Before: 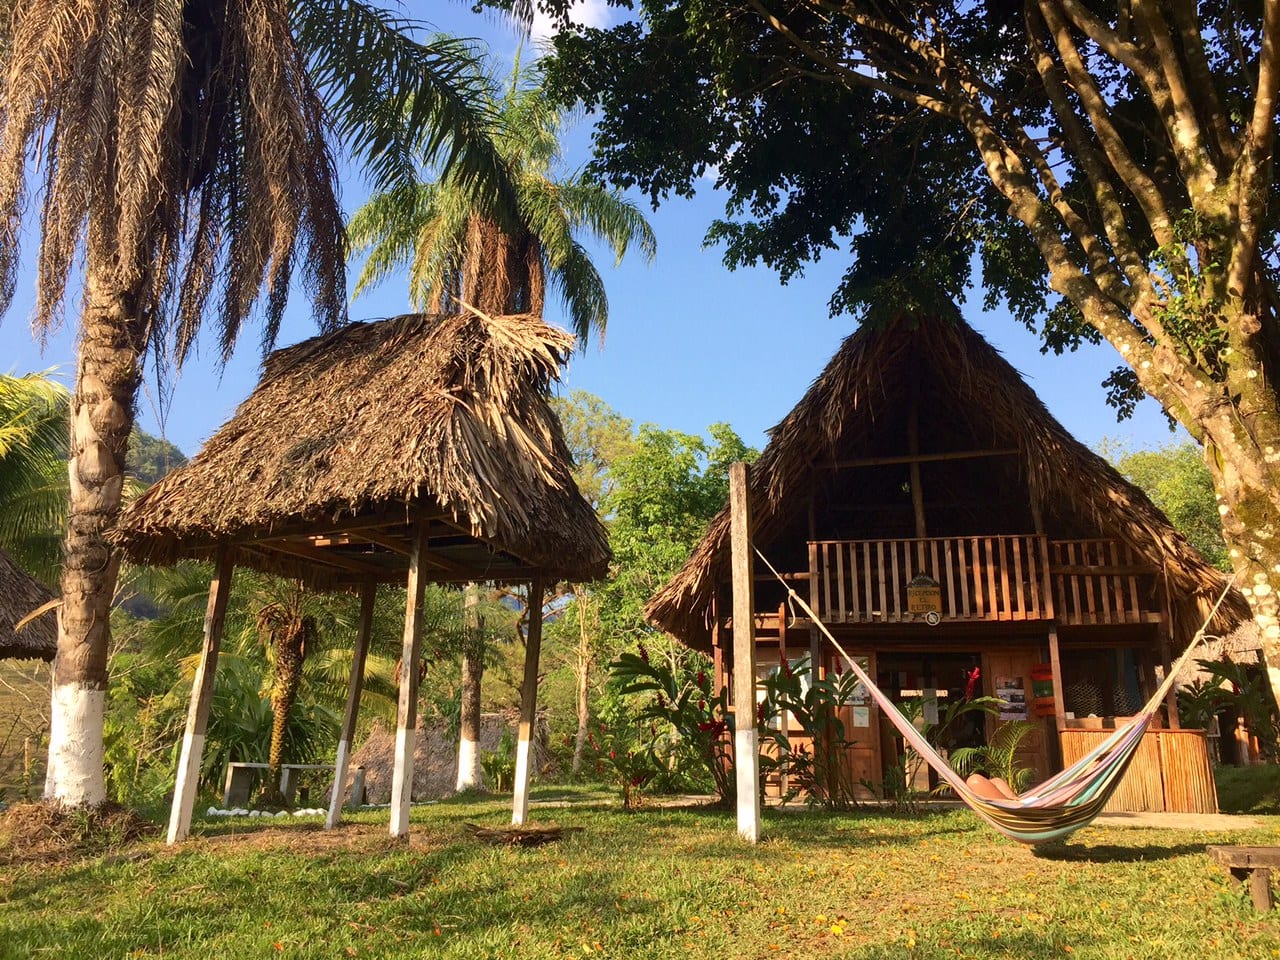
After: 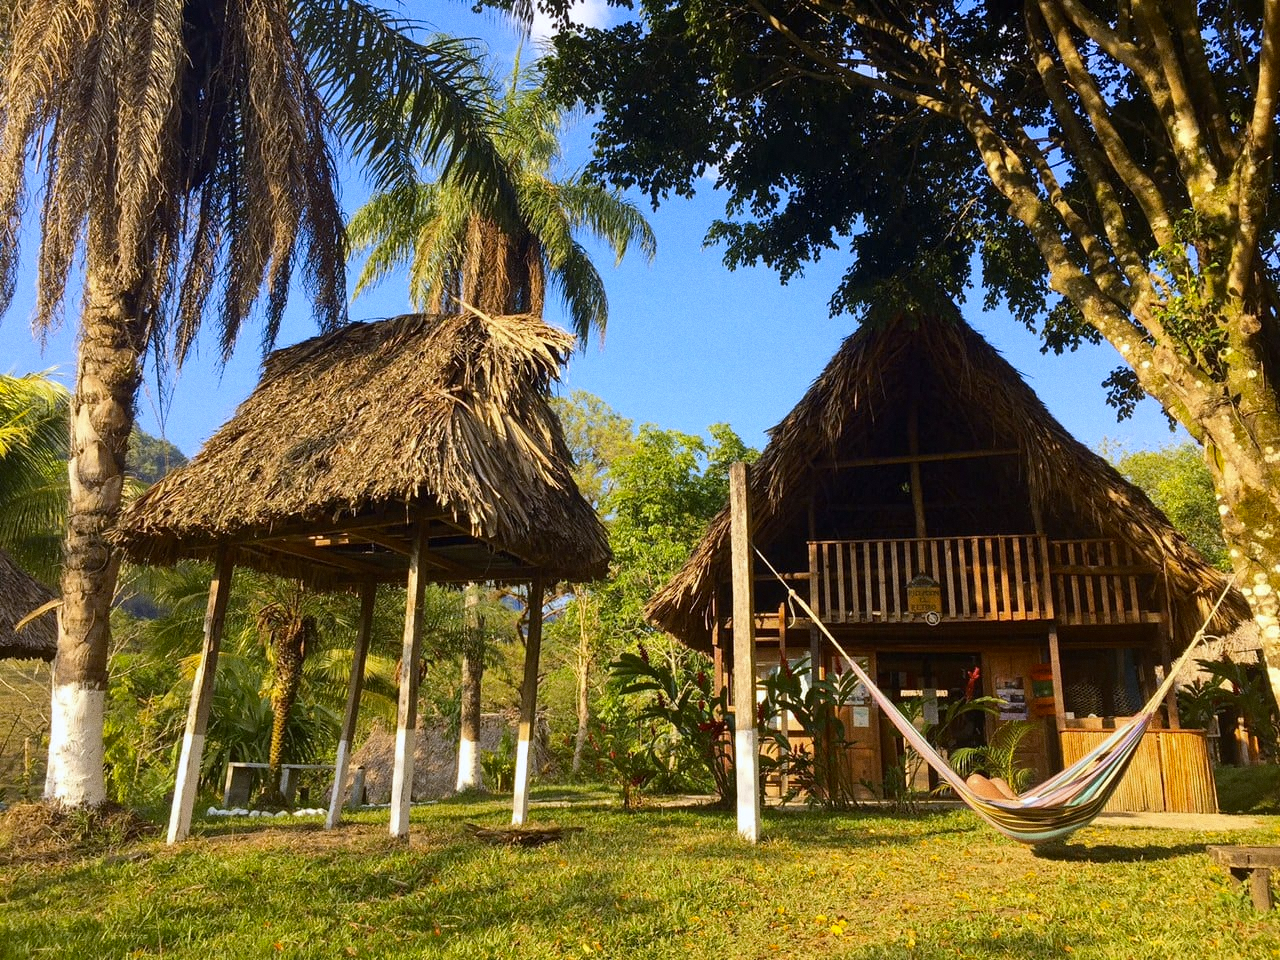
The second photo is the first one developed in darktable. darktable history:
white balance: red 0.976, blue 1.04
exposure: exposure -0.021 EV, compensate highlight preservation false
grain: coarseness 0.09 ISO
color contrast: green-magenta contrast 0.85, blue-yellow contrast 1.25, unbound 0
